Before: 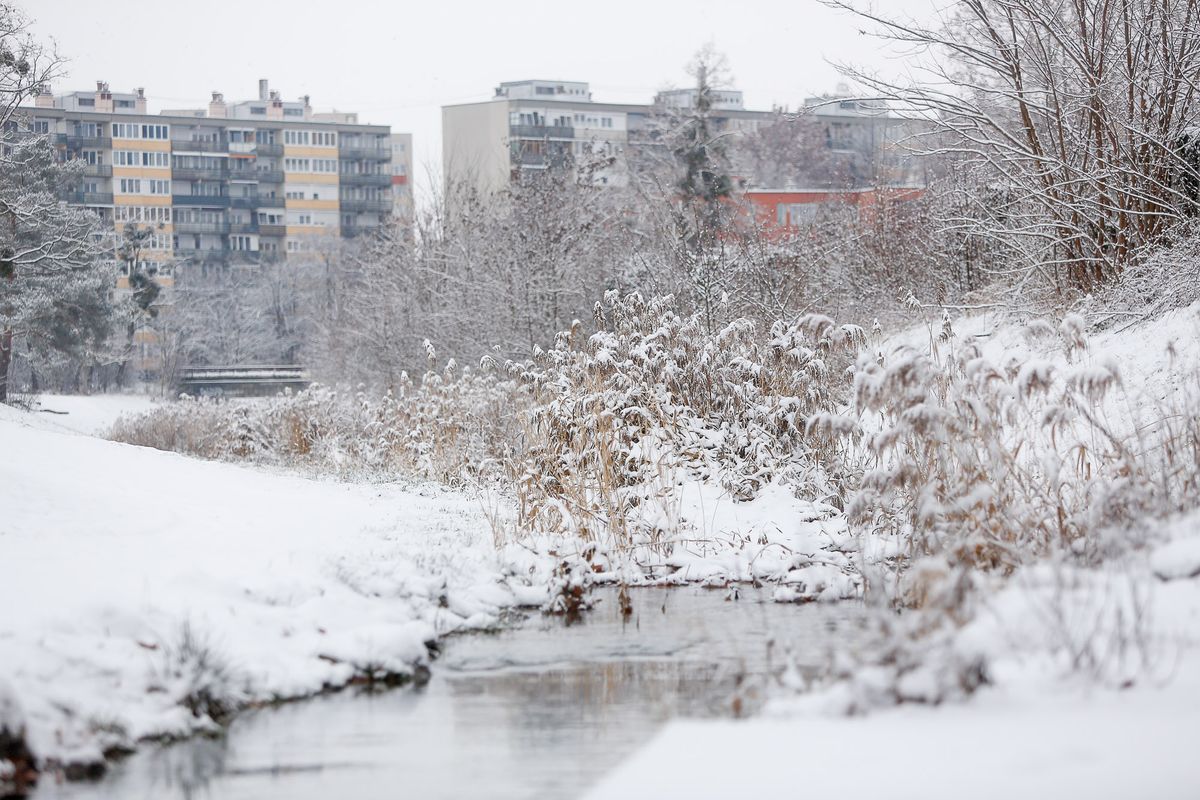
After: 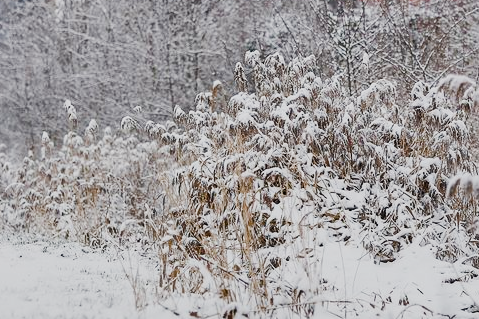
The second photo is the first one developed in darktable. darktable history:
sigmoid: contrast 1.7
shadows and highlights: shadows 43.71, white point adjustment -1.46, soften with gaussian
crop: left 30%, top 30%, right 30%, bottom 30%
